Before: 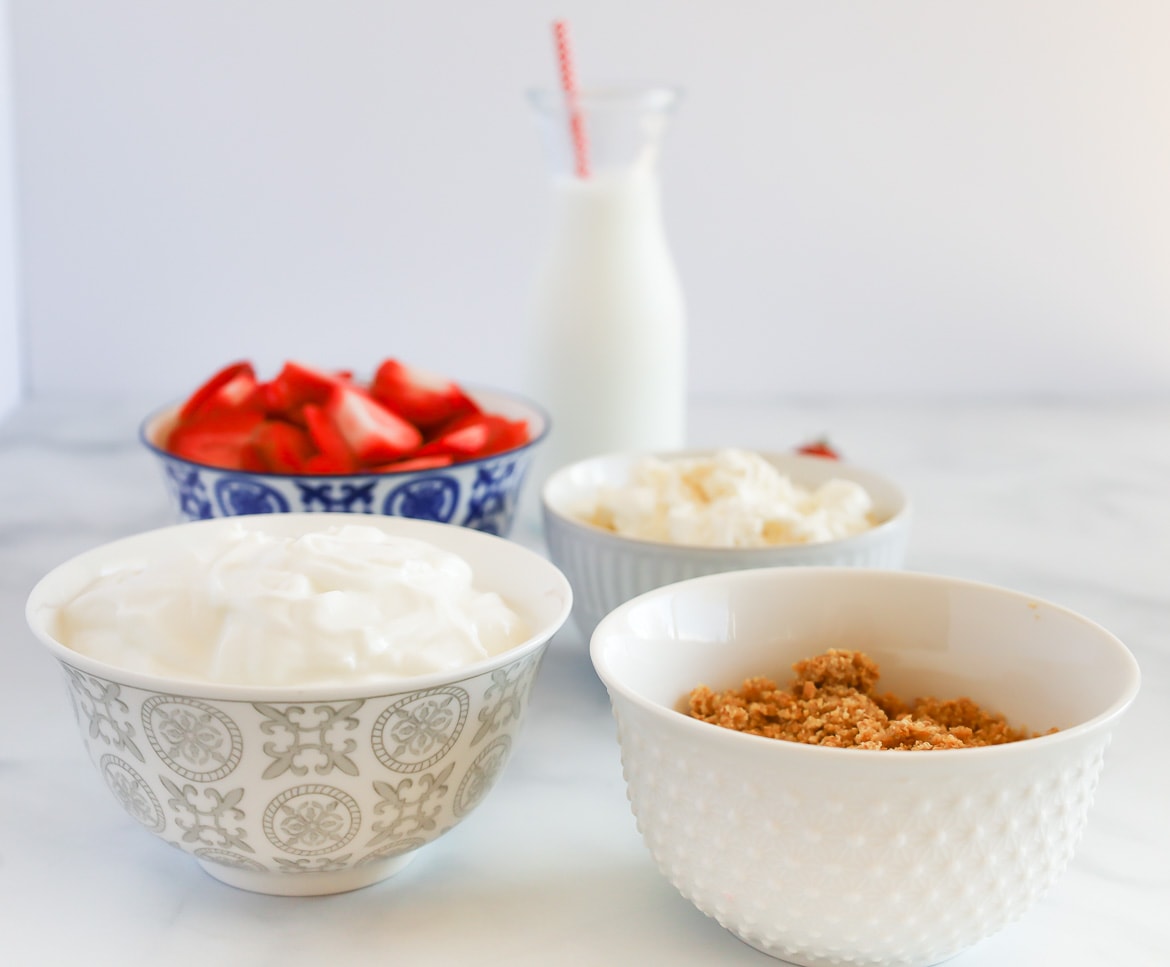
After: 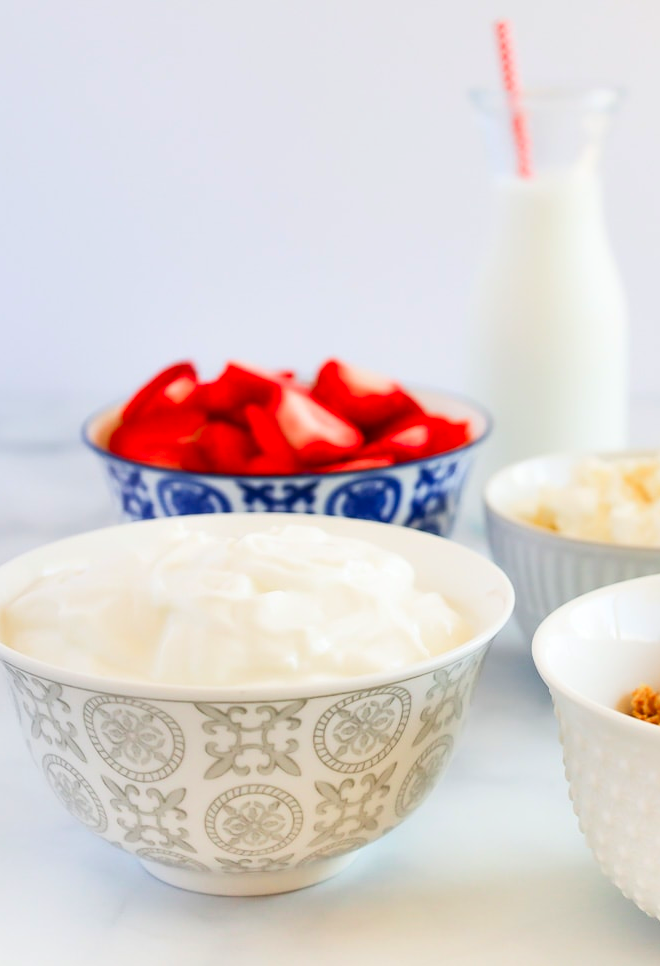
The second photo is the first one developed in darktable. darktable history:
crop: left 5.028%, right 38.481%
contrast brightness saturation: contrast 0.169, saturation 0.31
shadows and highlights: shadows 30.83, highlights 1.86, soften with gaussian
